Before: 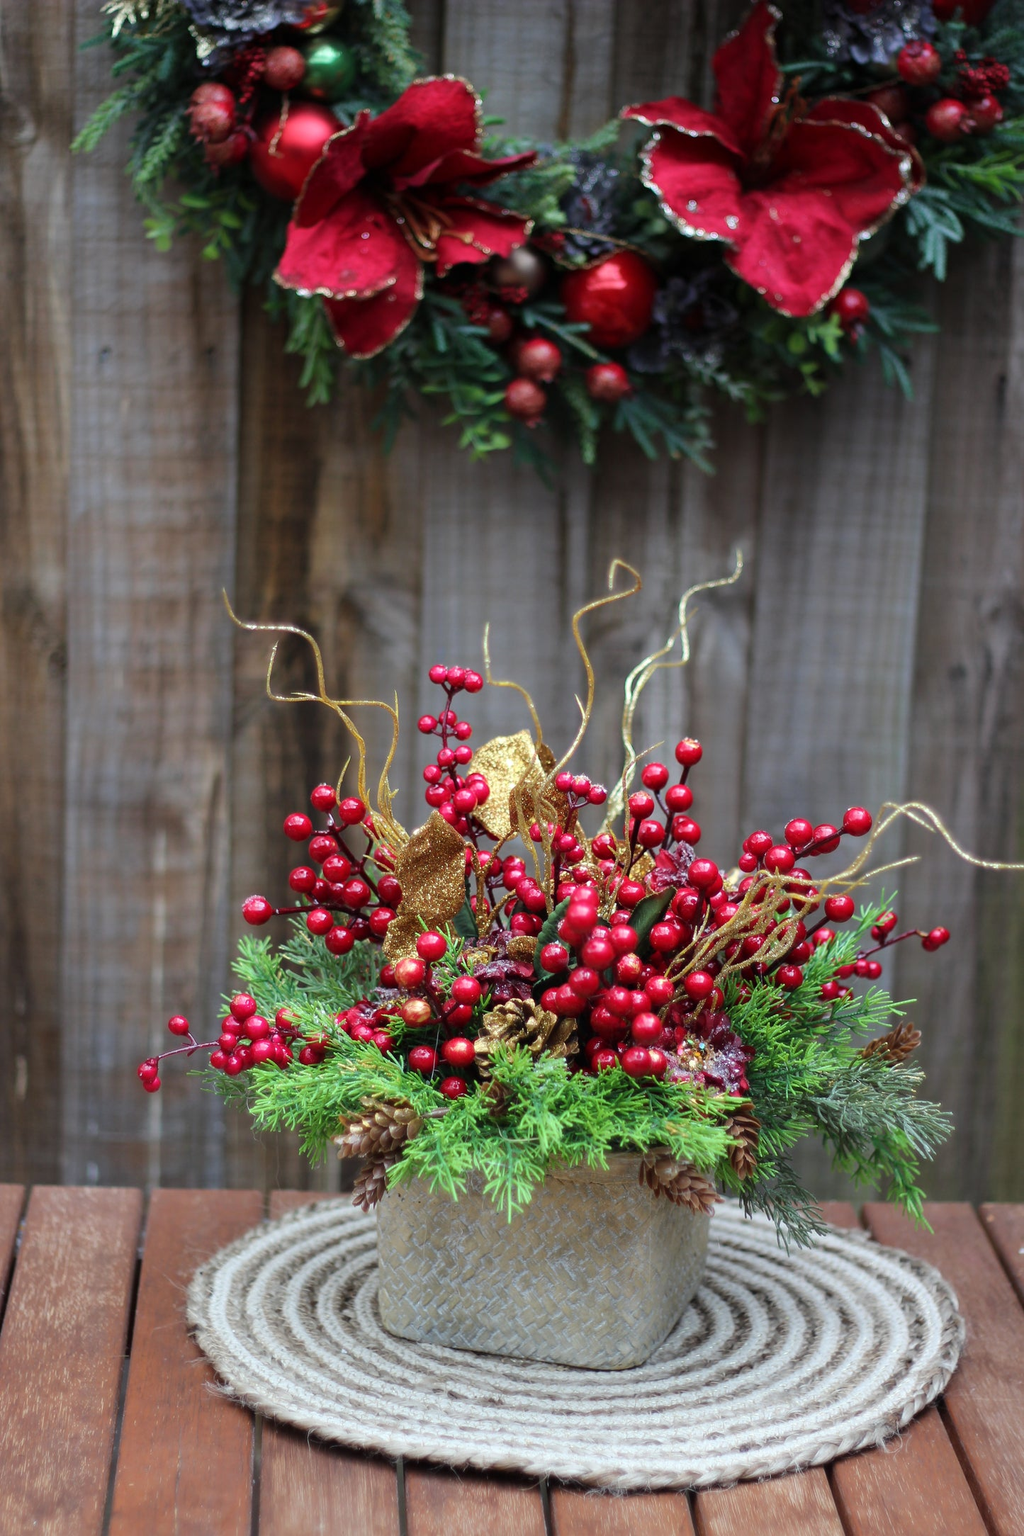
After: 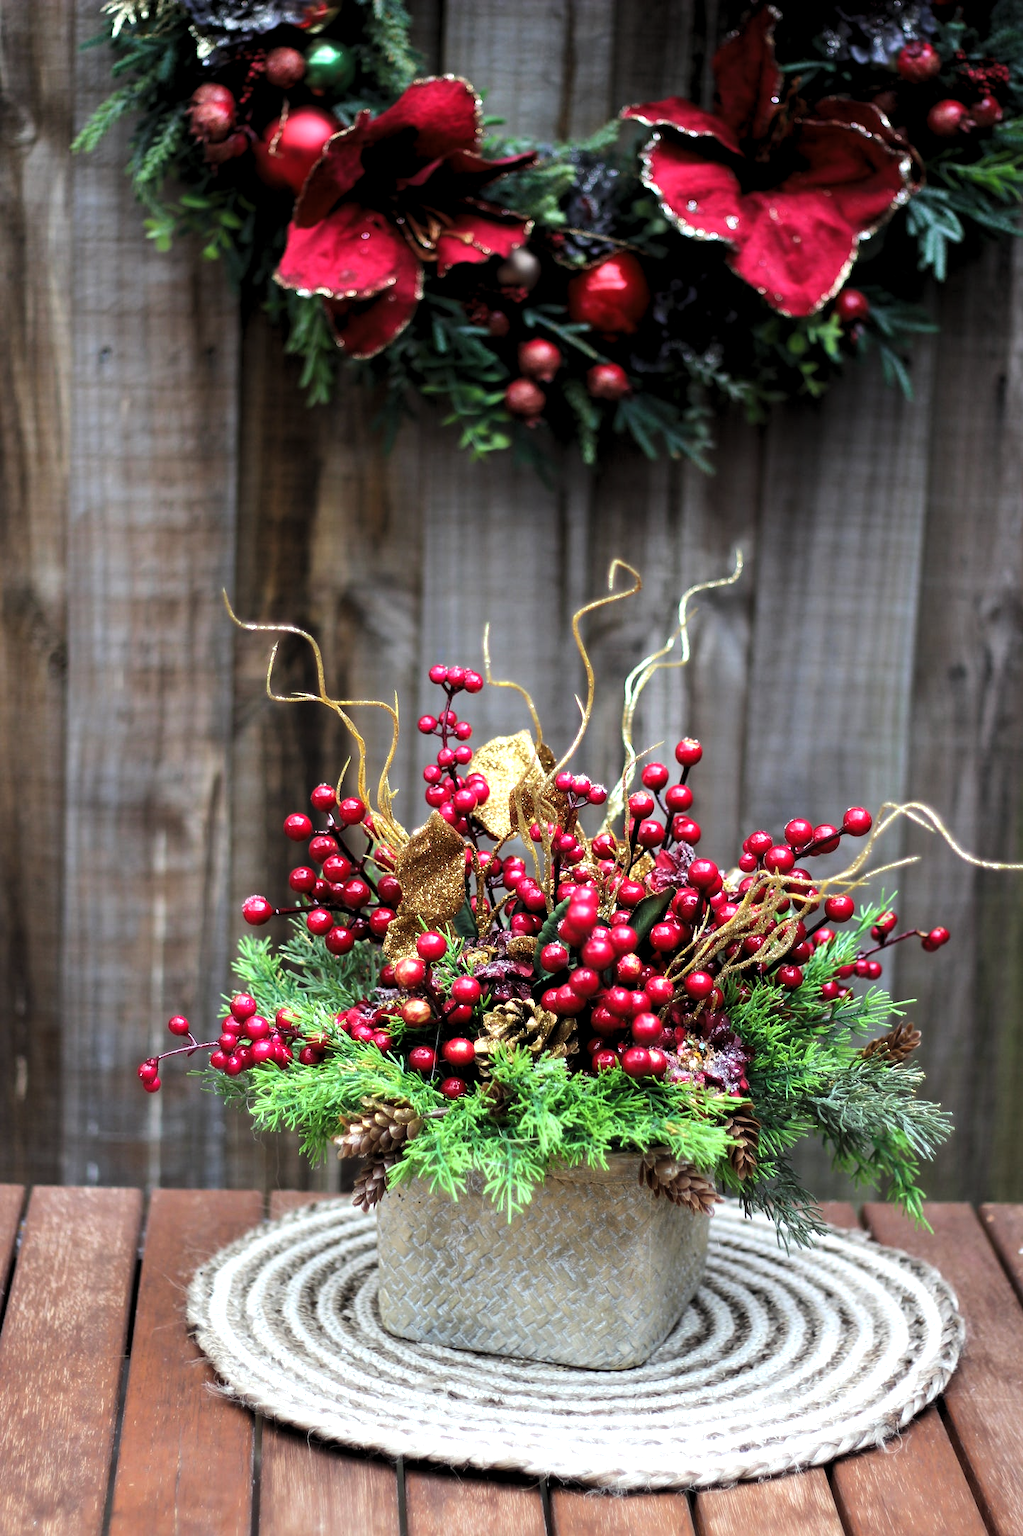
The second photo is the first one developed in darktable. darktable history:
tone equalizer: -8 EV -0.445 EV, -7 EV -0.375 EV, -6 EV -0.331 EV, -5 EV -0.245 EV, -3 EV 0.204 EV, -2 EV 0.336 EV, -1 EV 0.363 EV, +0 EV 0.427 EV, edges refinement/feathering 500, mask exposure compensation -1.57 EV, preserve details no
levels: levels [0.055, 0.477, 0.9]
